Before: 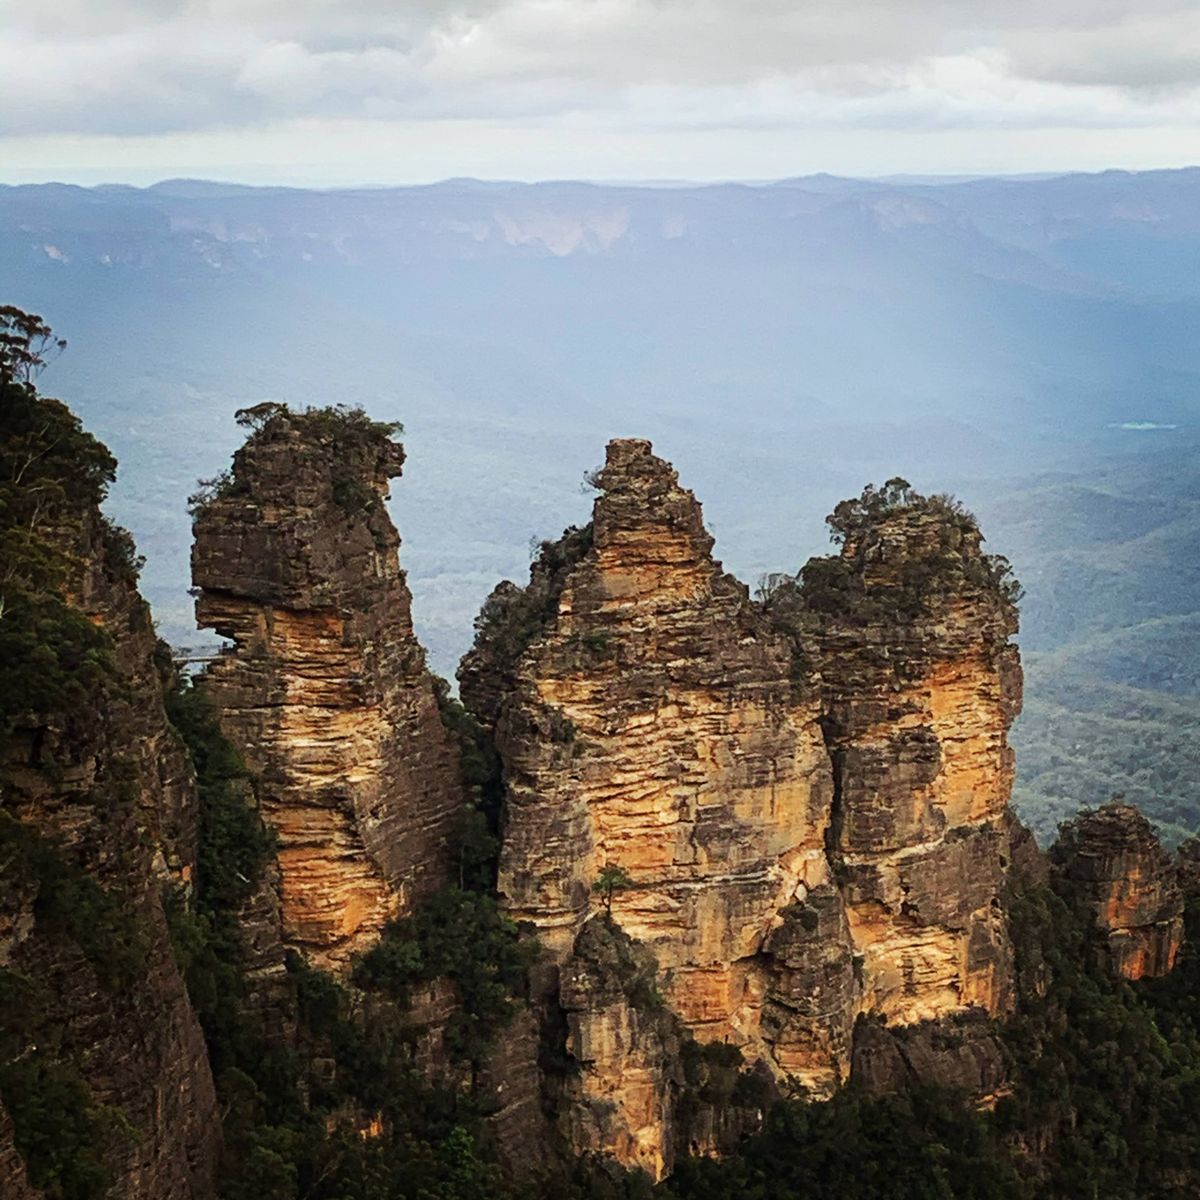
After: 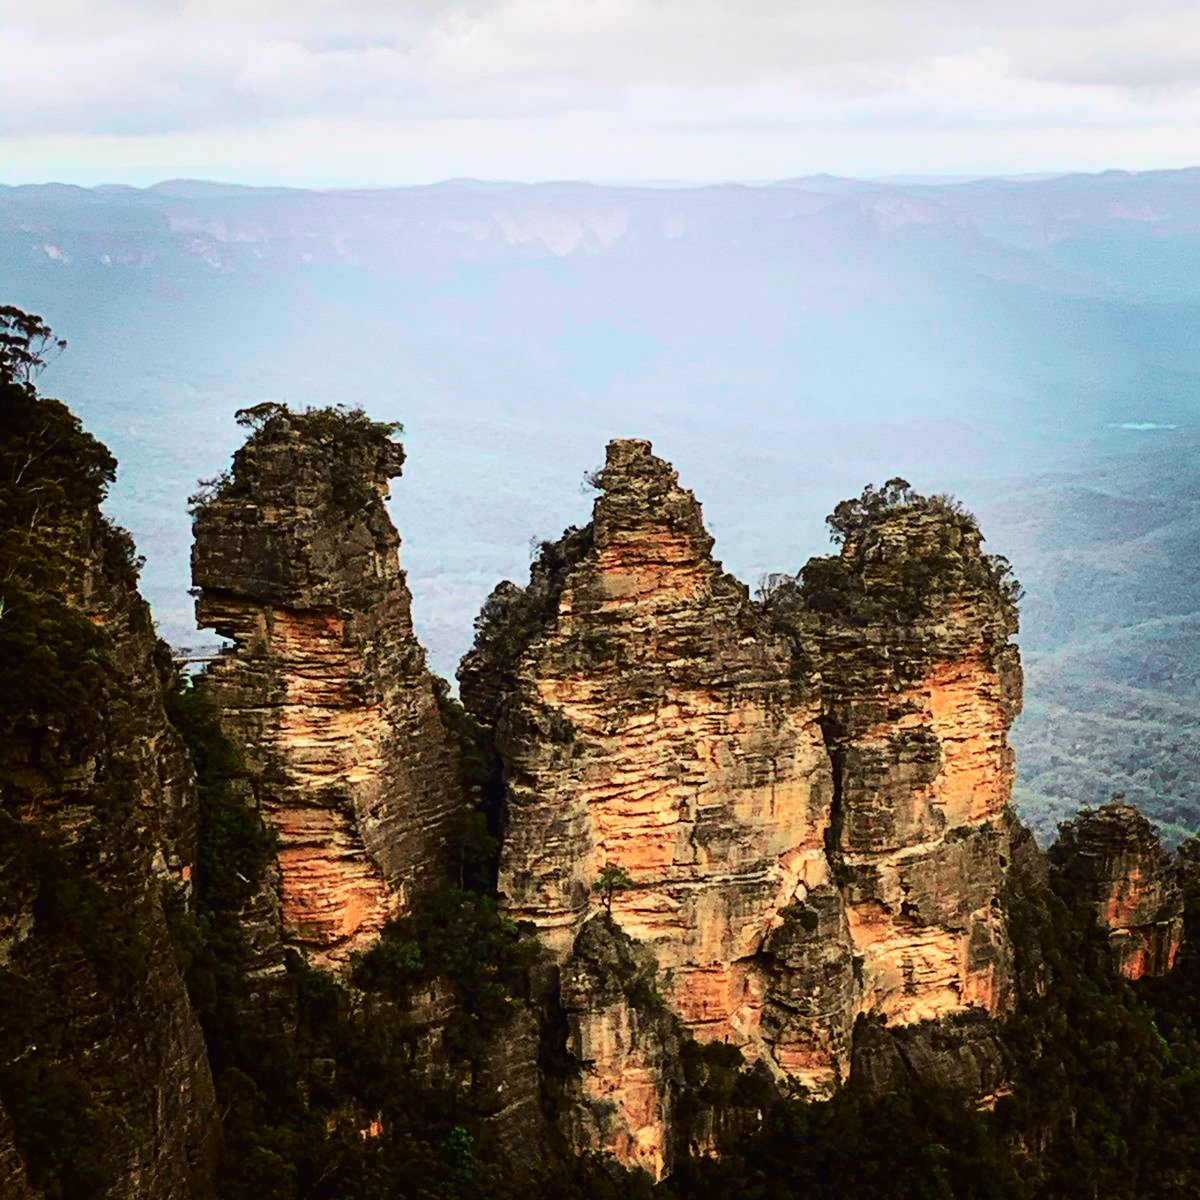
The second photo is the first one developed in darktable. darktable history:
tone curve: curves: ch0 [(0, 0.011) (0.053, 0.026) (0.174, 0.115) (0.398, 0.444) (0.673, 0.775) (0.829, 0.906) (0.991, 0.981)]; ch1 [(0, 0) (0.276, 0.206) (0.409, 0.383) (0.473, 0.458) (0.492, 0.501) (0.512, 0.513) (0.54, 0.543) (0.585, 0.617) (0.659, 0.686) (0.78, 0.8) (1, 1)]; ch2 [(0, 0) (0.438, 0.449) (0.473, 0.469) (0.503, 0.5) (0.523, 0.534) (0.562, 0.594) (0.612, 0.635) (0.695, 0.713) (1, 1)], color space Lab, independent channels, preserve colors none
